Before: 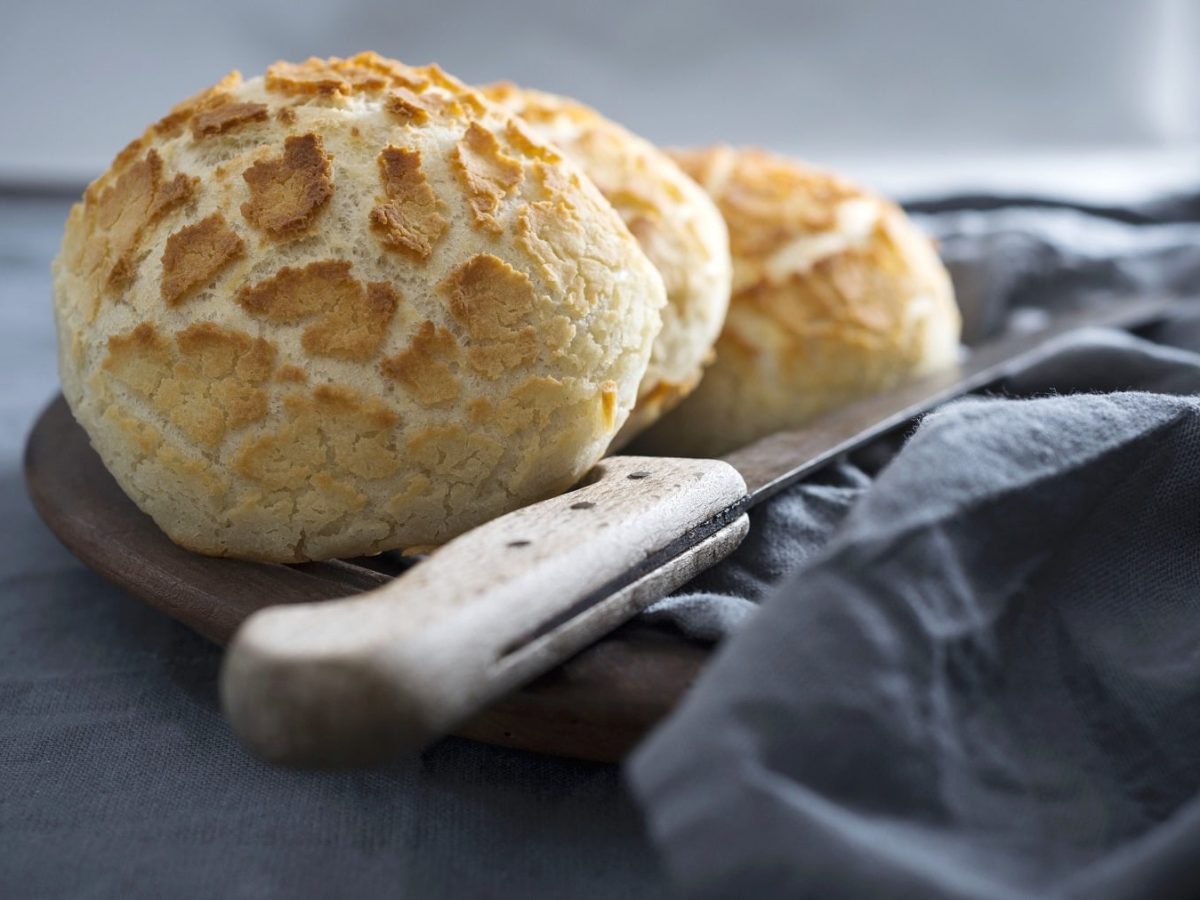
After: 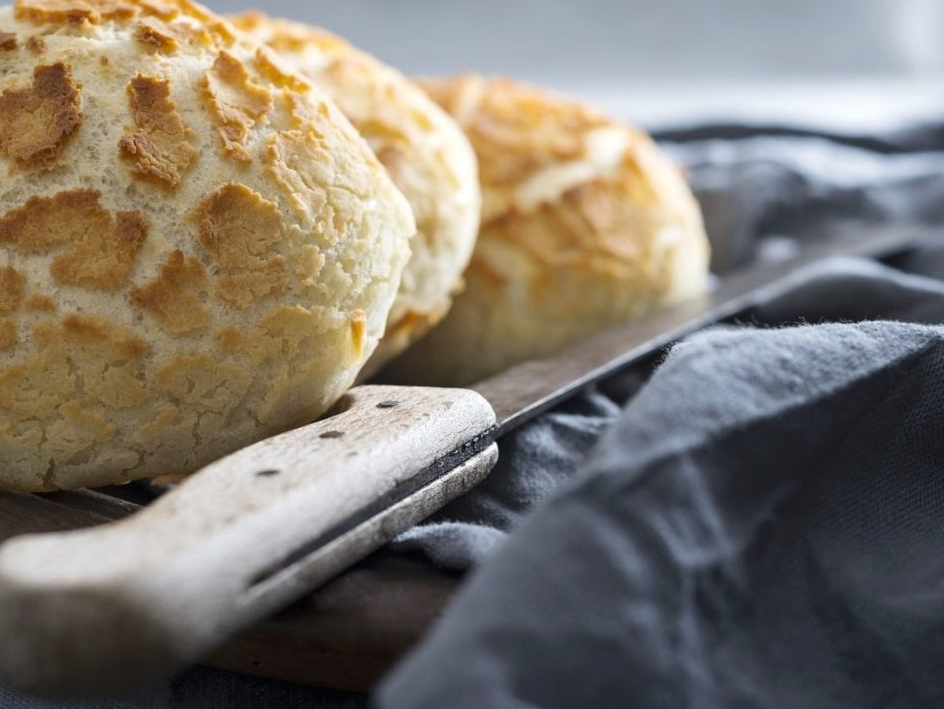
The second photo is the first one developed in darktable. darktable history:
crop and rotate: left 20.924%, top 7.904%, right 0.345%, bottom 13.279%
tone equalizer: on, module defaults
